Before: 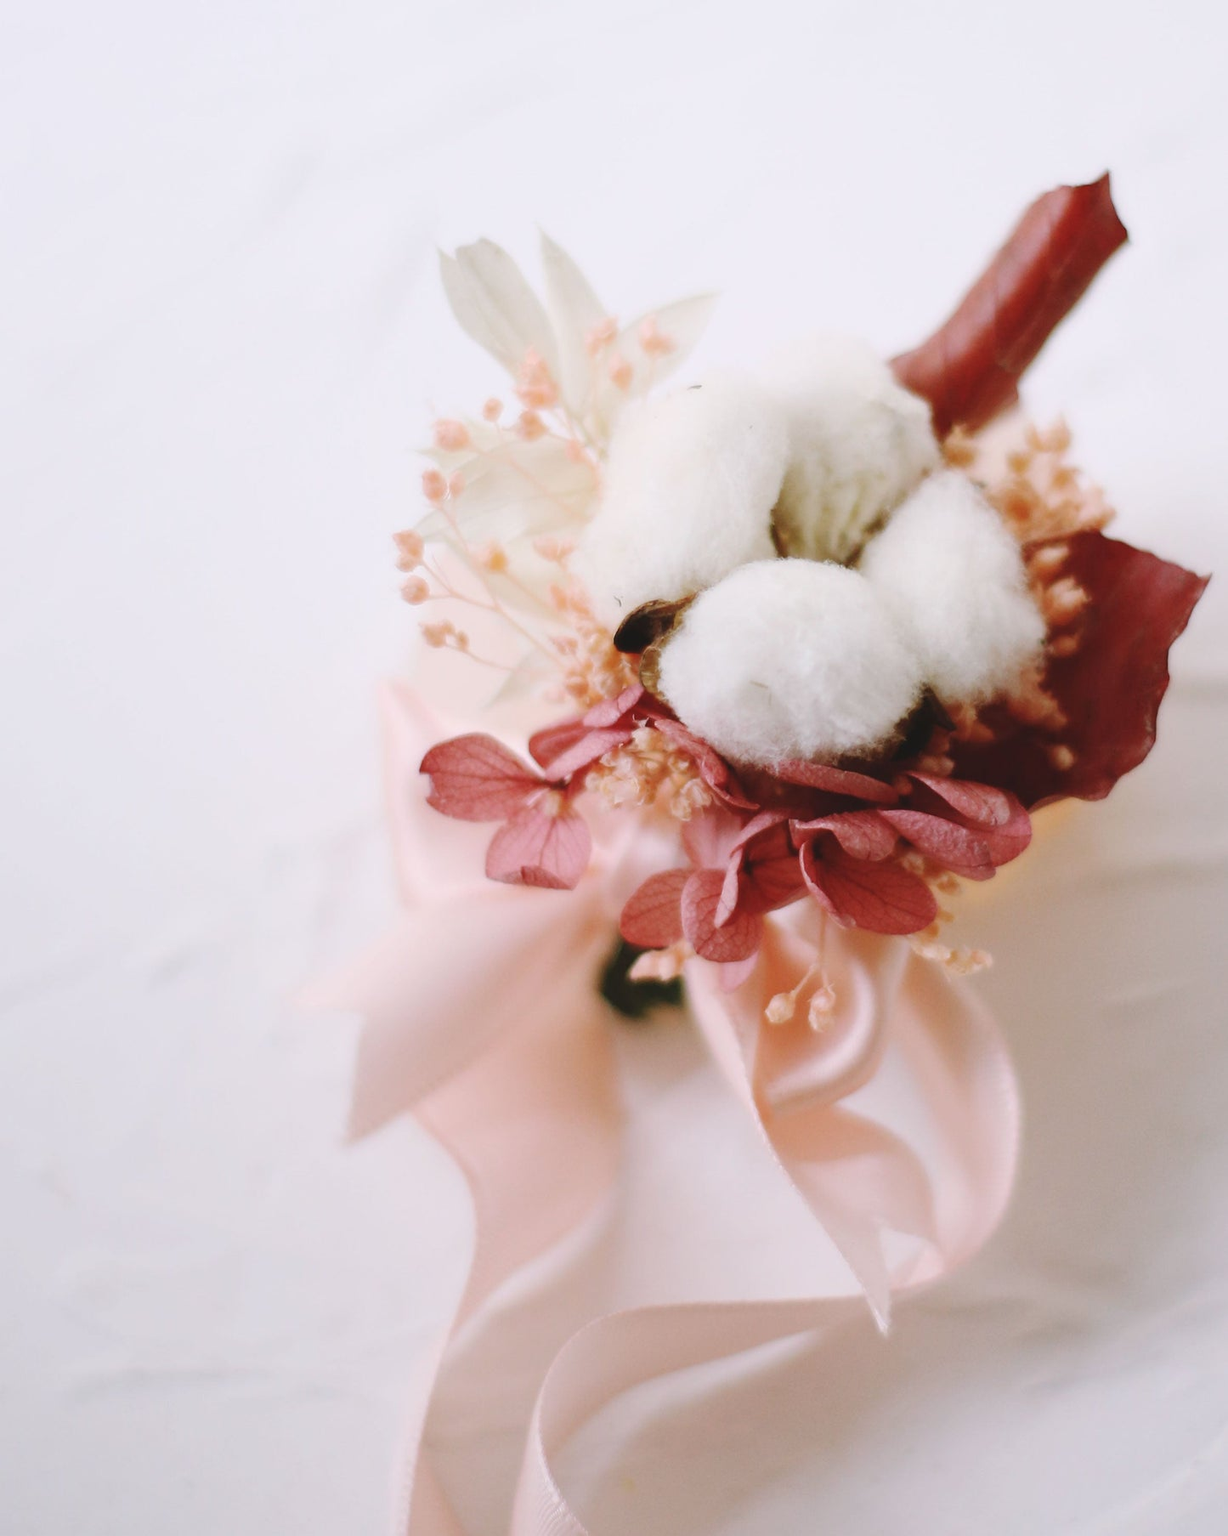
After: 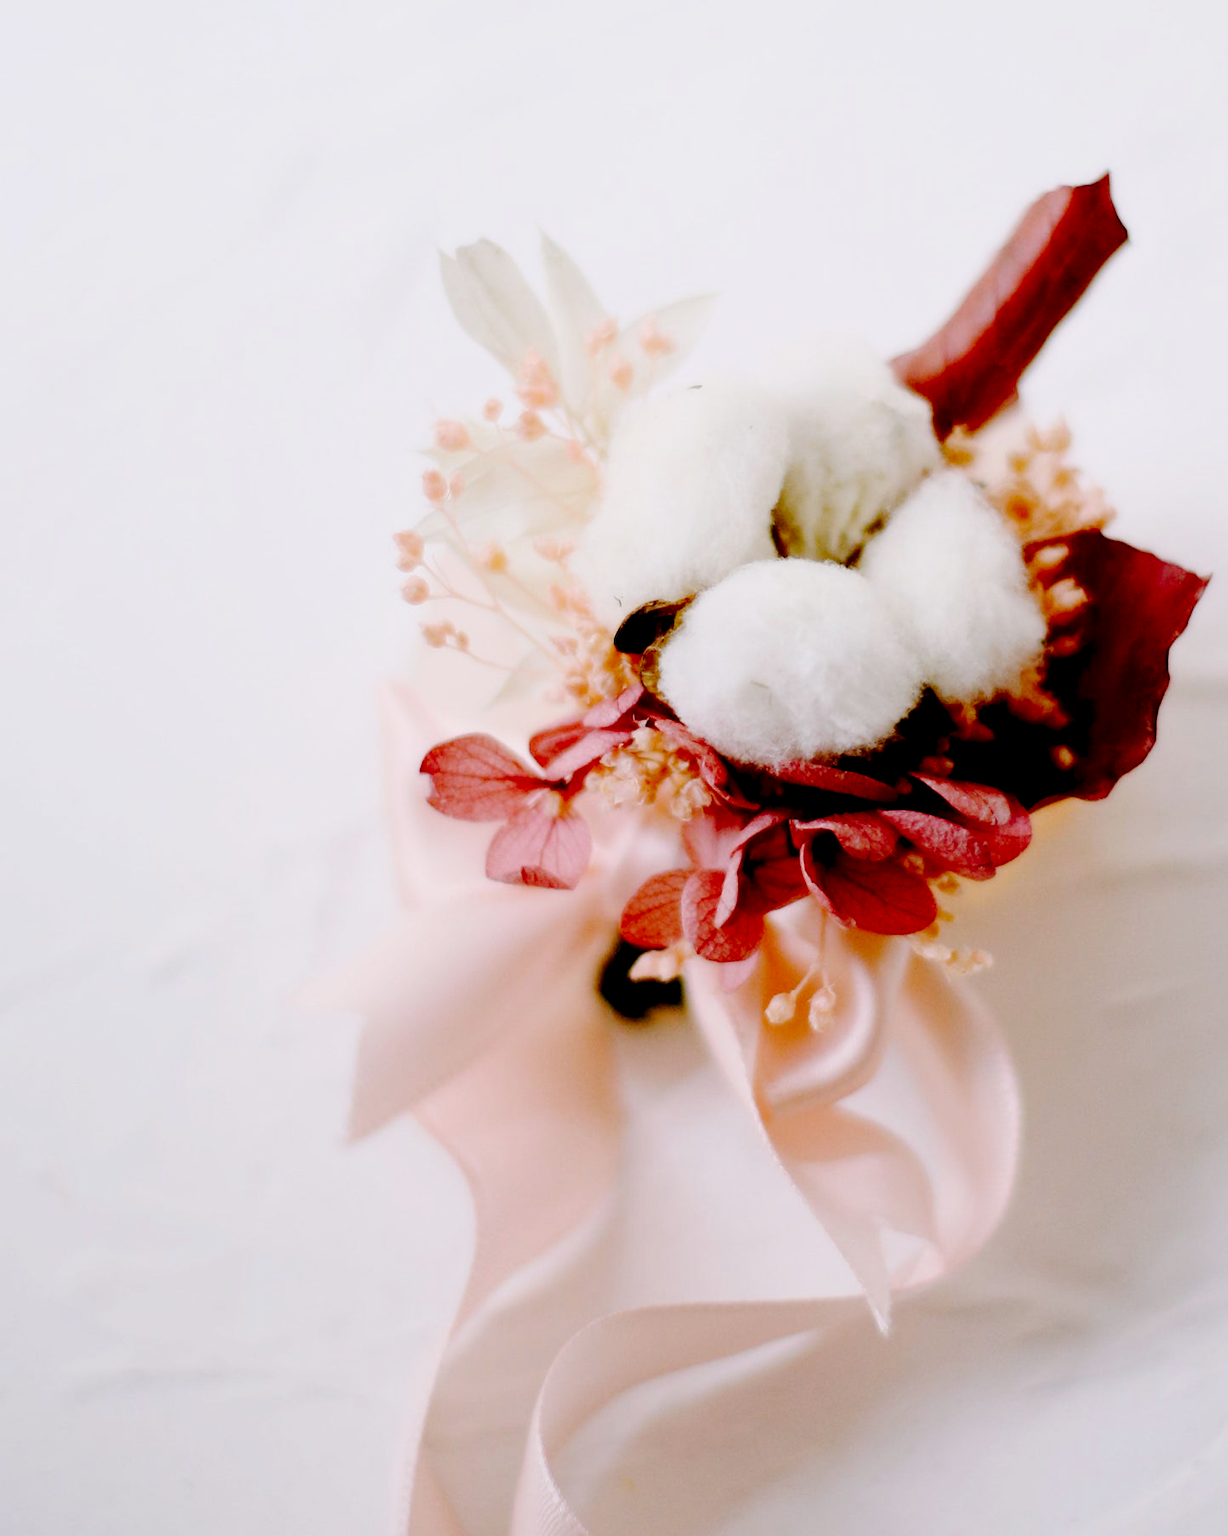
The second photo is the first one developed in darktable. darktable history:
exposure: black level correction 0.046, exposure -0.228 EV, compensate highlight preservation false
tone curve: curves: ch0 [(0, 0) (0.003, 0.015) (0.011, 0.019) (0.025, 0.027) (0.044, 0.041) (0.069, 0.055) (0.1, 0.079) (0.136, 0.099) (0.177, 0.149) (0.224, 0.216) (0.277, 0.292) (0.335, 0.383) (0.399, 0.474) (0.468, 0.556) (0.543, 0.632) (0.623, 0.711) (0.709, 0.789) (0.801, 0.871) (0.898, 0.944) (1, 1)], preserve colors none
